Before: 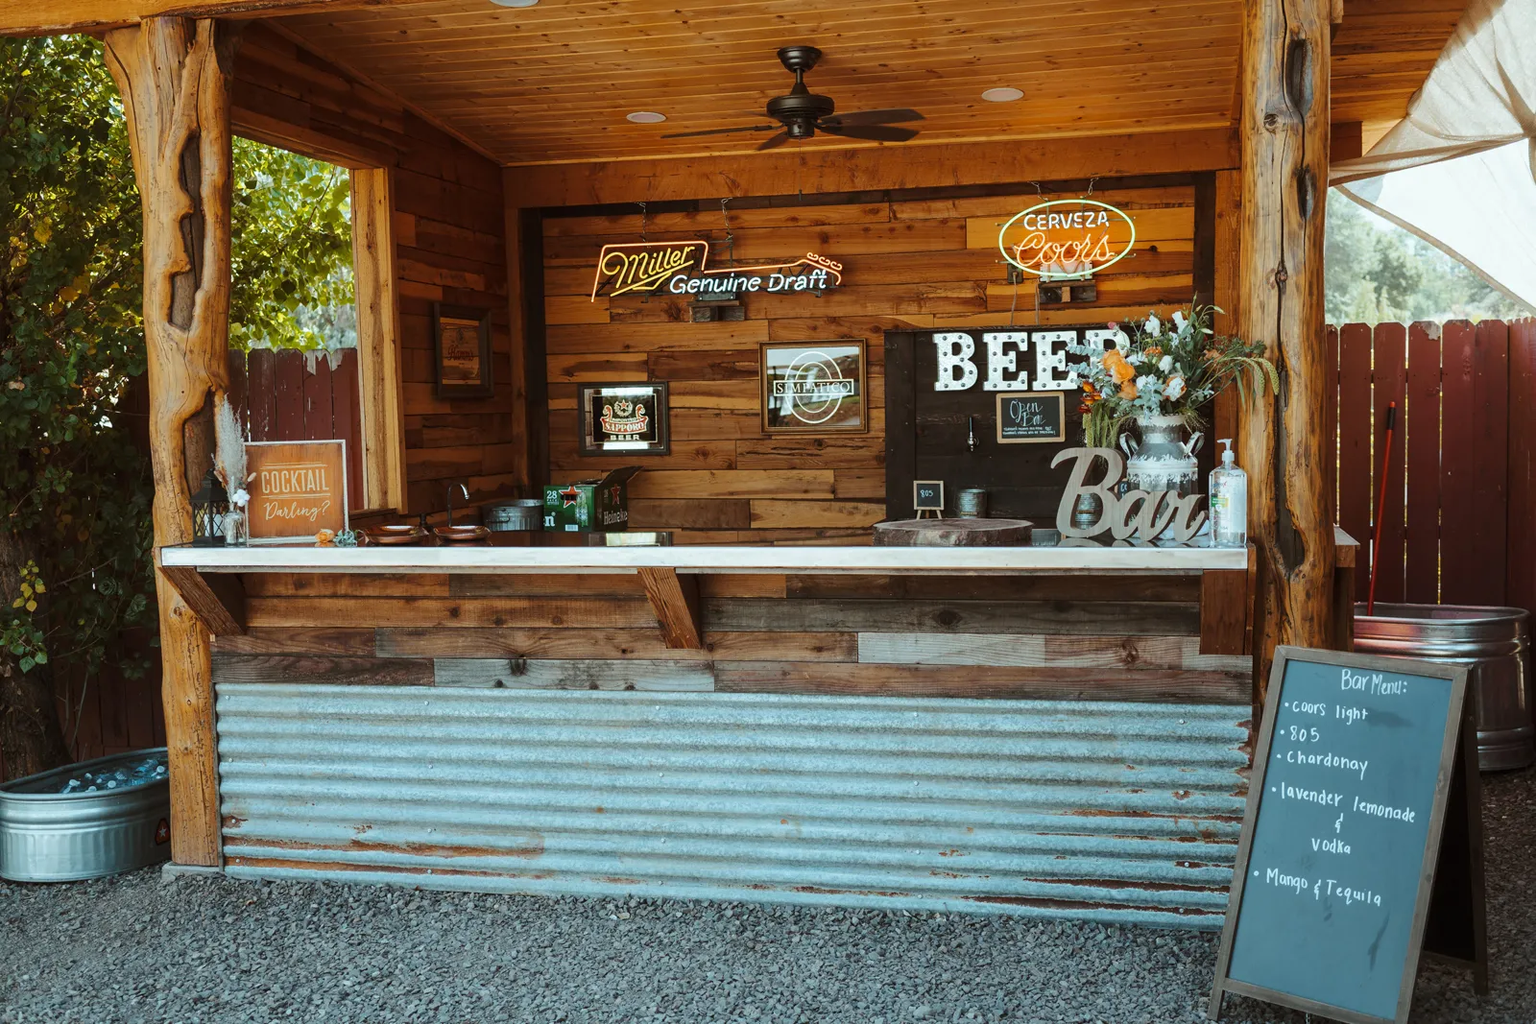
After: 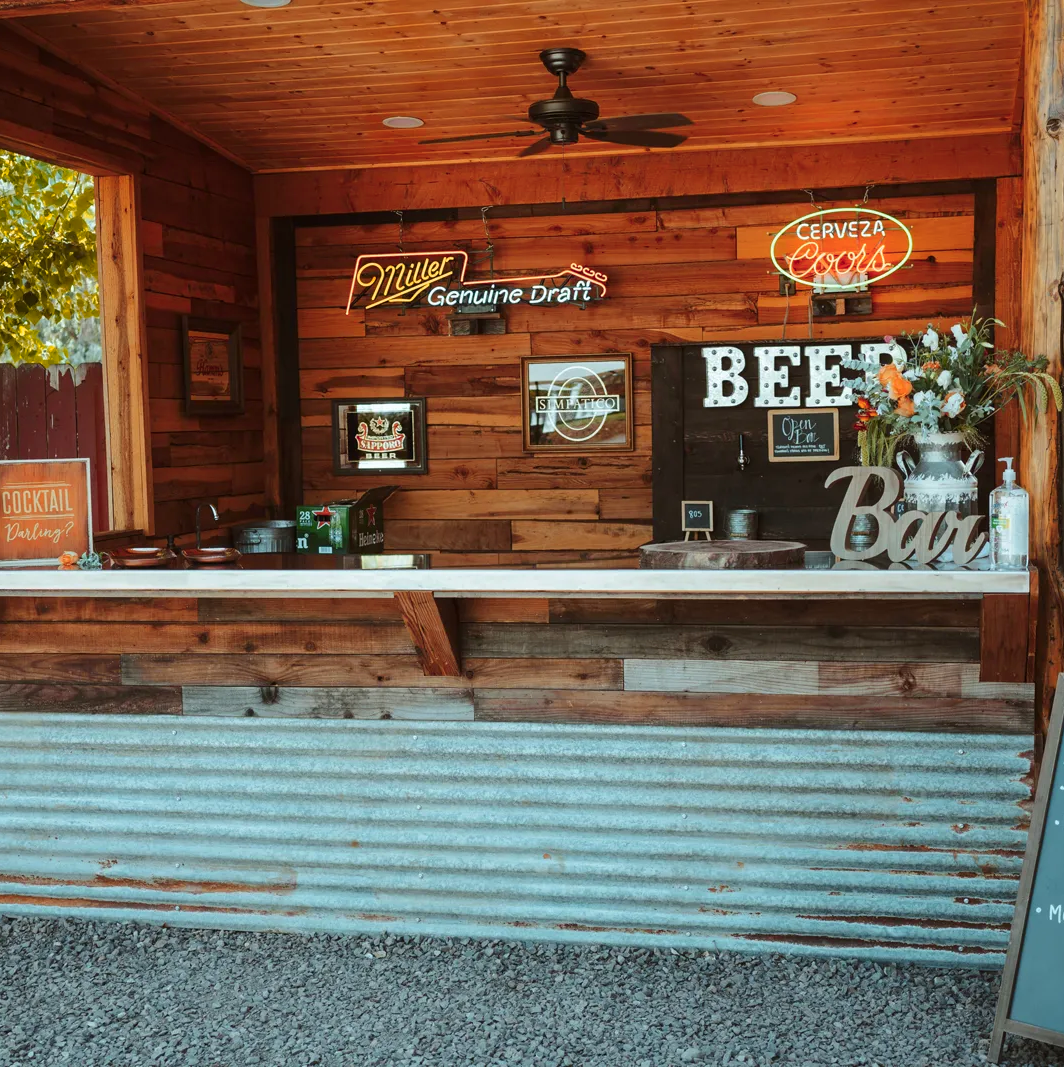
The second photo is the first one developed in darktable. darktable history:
crop: left 16.899%, right 16.556%
color zones: curves: ch1 [(0.239, 0.552) (0.75, 0.5)]; ch2 [(0.25, 0.462) (0.749, 0.457)], mix 25.94%
